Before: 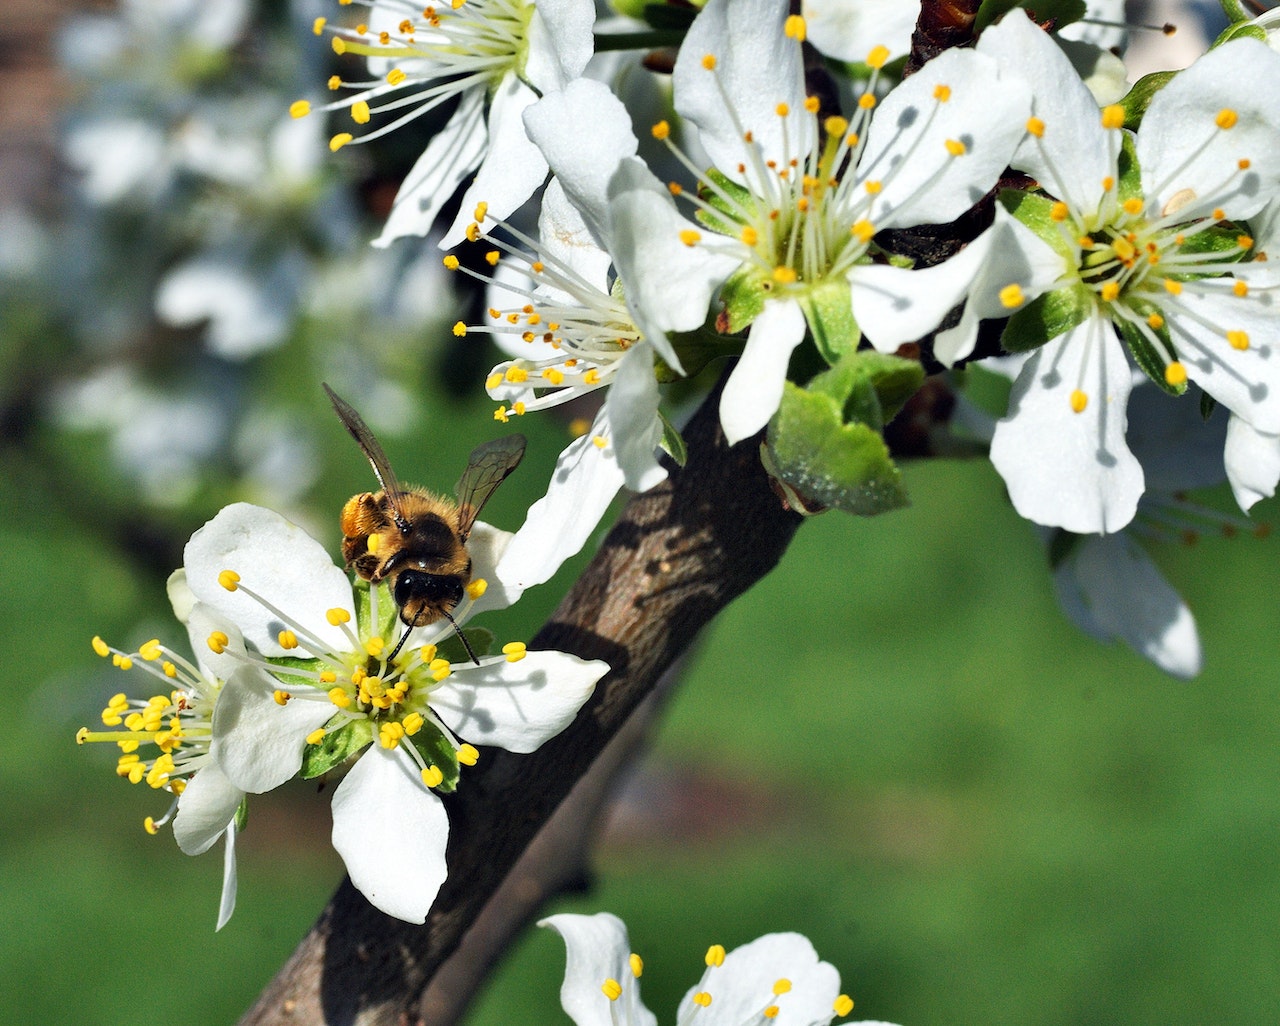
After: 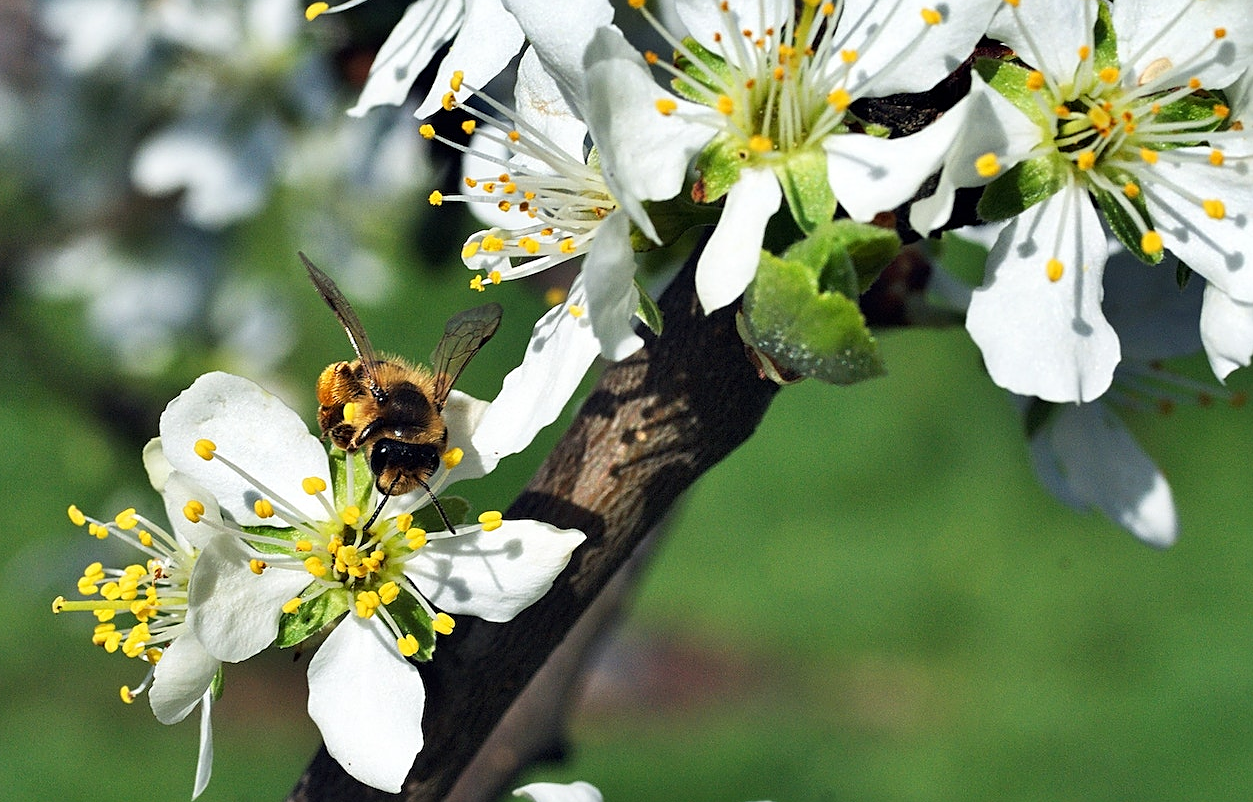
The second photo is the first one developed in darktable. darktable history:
sharpen: on, module defaults
crop and rotate: left 1.881%, top 12.786%, right 0.172%, bottom 8.954%
